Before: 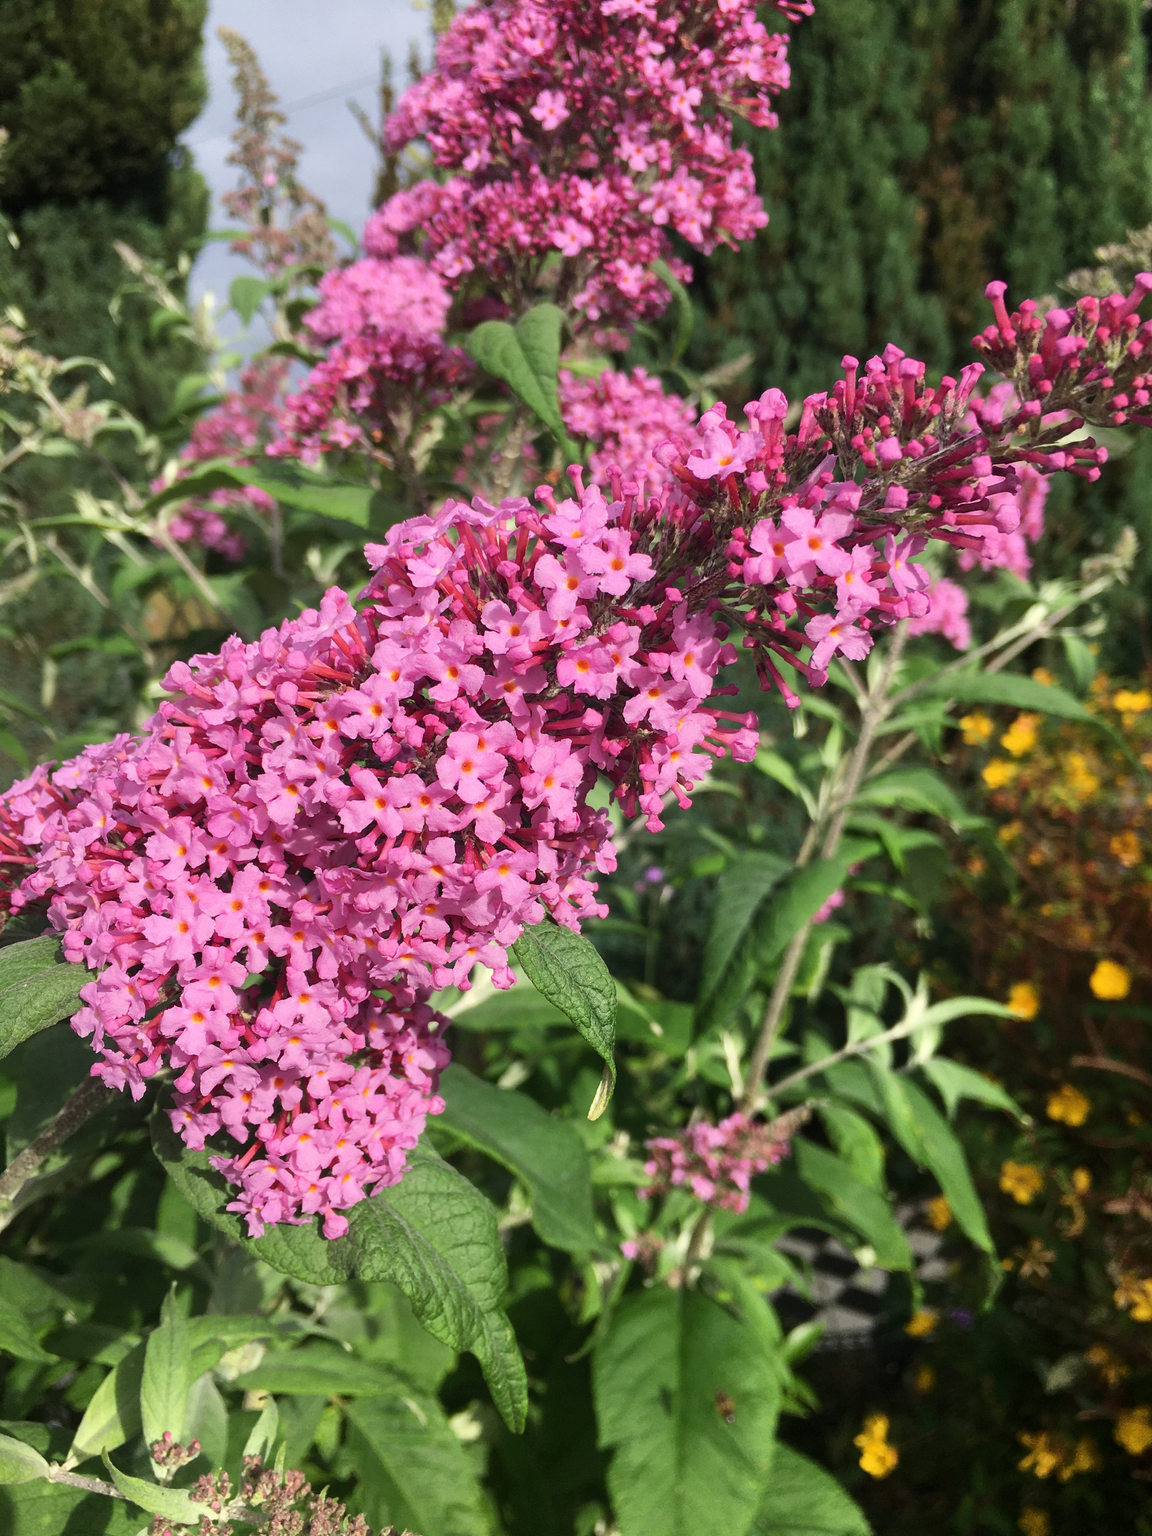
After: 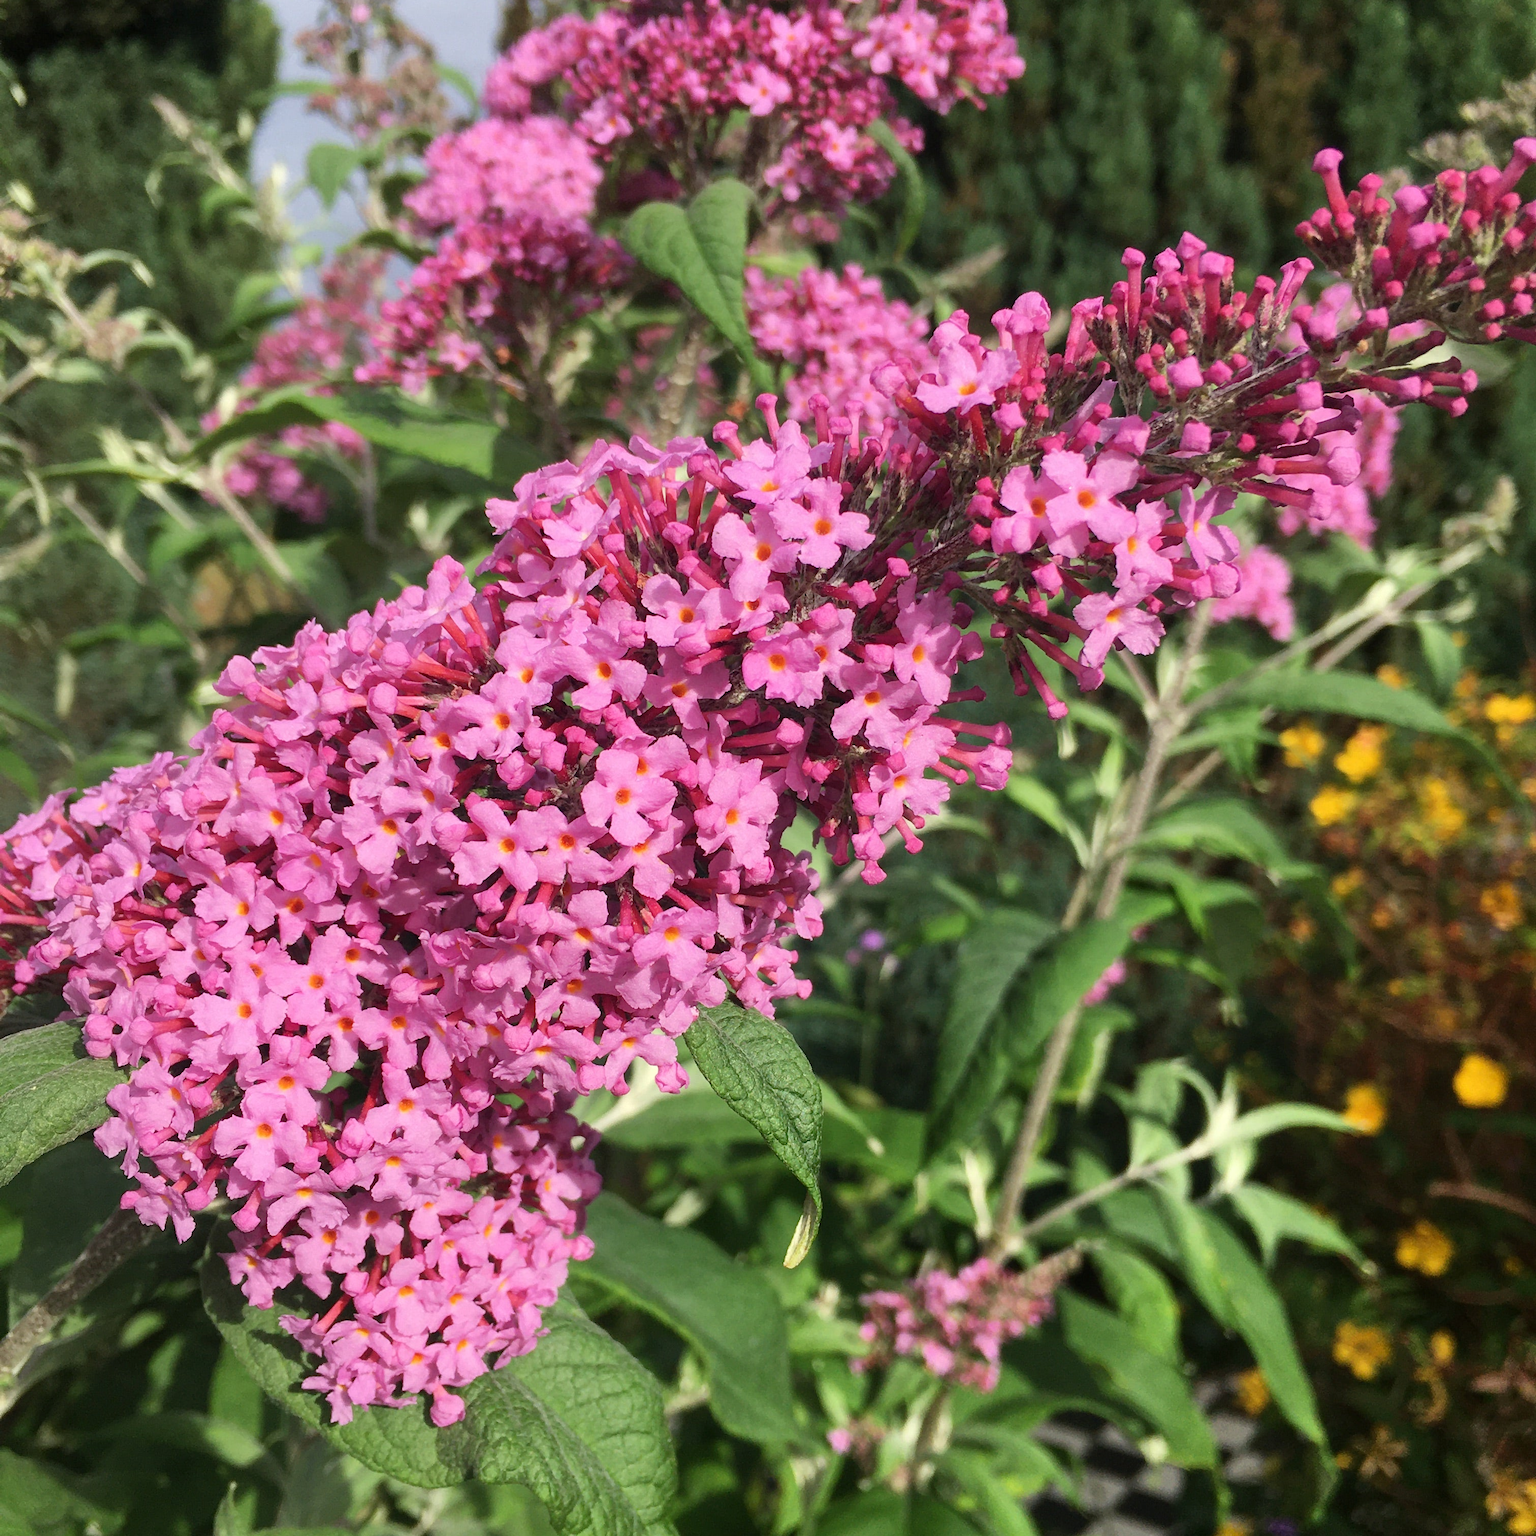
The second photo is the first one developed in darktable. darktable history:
crop: top 11.038%, bottom 13.955%
